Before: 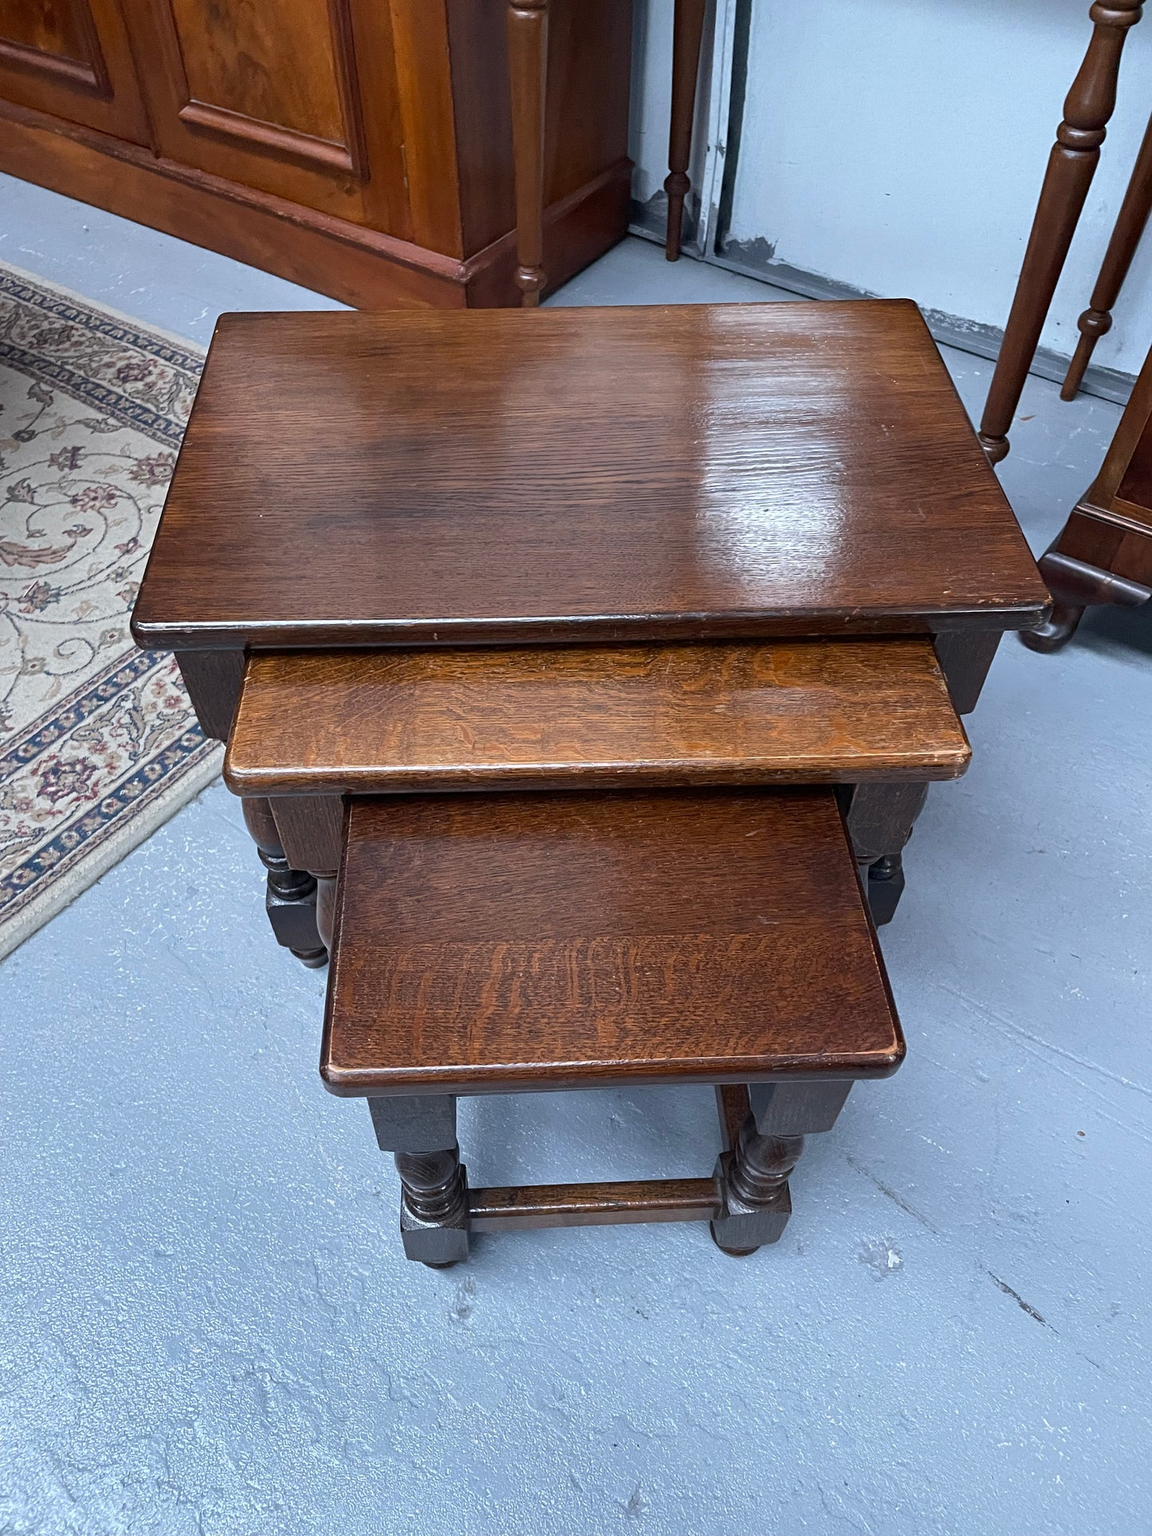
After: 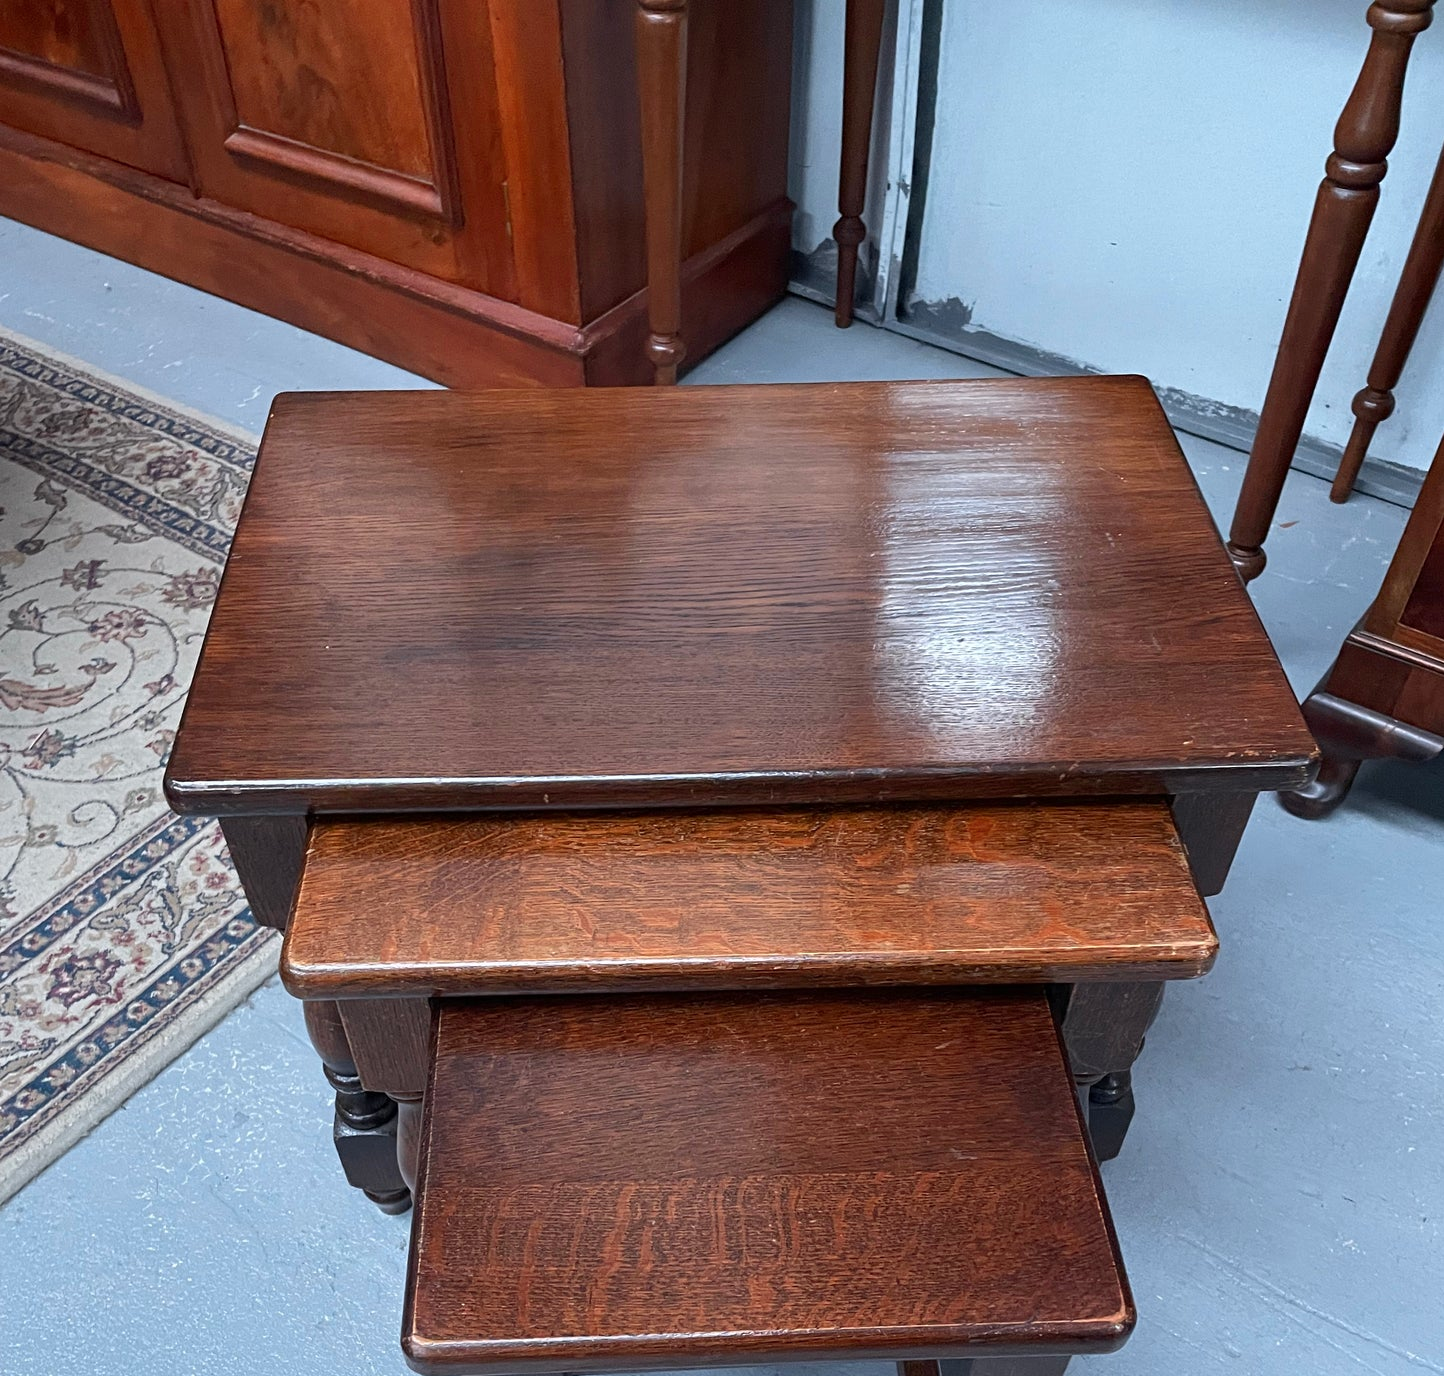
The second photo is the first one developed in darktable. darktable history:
crop: bottom 28.578%
color zones: curves: ch1 [(0.239, 0.552) (0.75, 0.5)]; ch2 [(0.25, 0.462) (0.749, 0.457)], mix 24.16%
